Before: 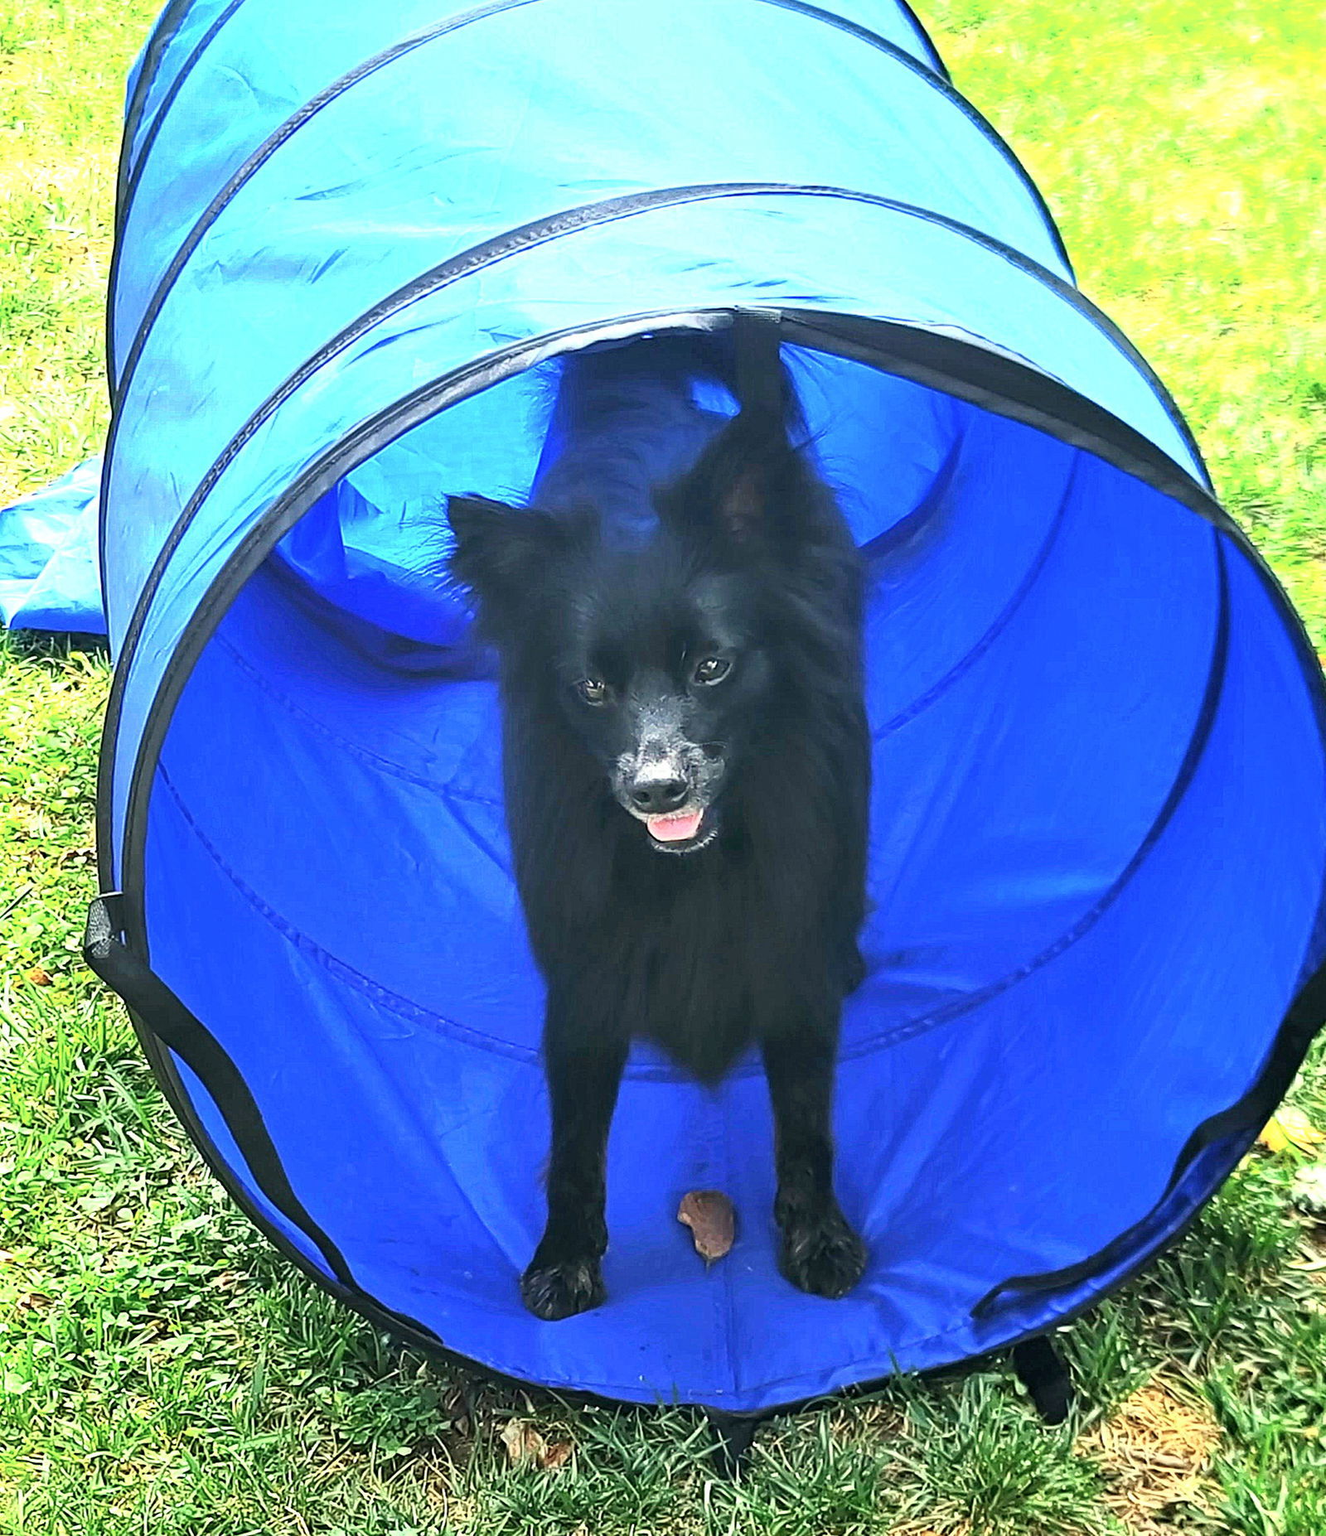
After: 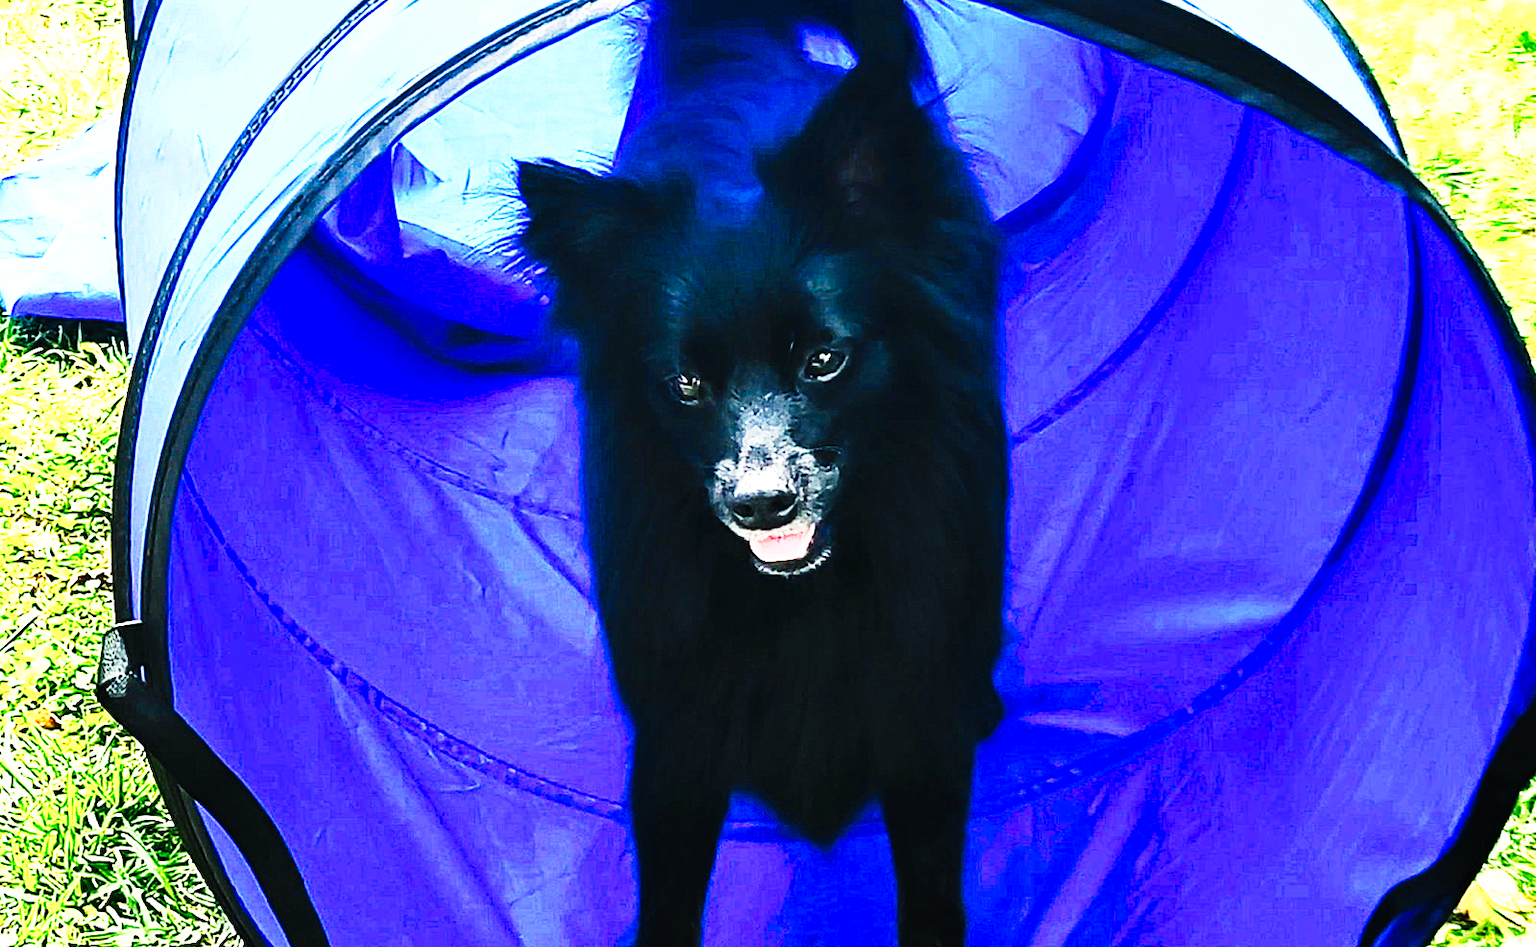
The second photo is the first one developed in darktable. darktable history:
crop and rotate: top 23.256%, bottom 23.465%
tone curve: curves: ch0 [(0, 0) (0.003, 0.001) (0.011, 0.005) (0.025, 0.009) (0.044, 0.014) (0.069, 0.018) (0.1, 0.025) (0.136, 0.029) (0.177, 0.042) (0.224, 0.064) (0.277, 0.107) (0.335, 0.182) (0.399, 0.3) (0.468, 0.462) (0.543, 0.639) (0.623, 0.802) (0.709, 0.916) (0.801, 0.963) (0.898, 0.988) (1, 1)], preserve colors none
